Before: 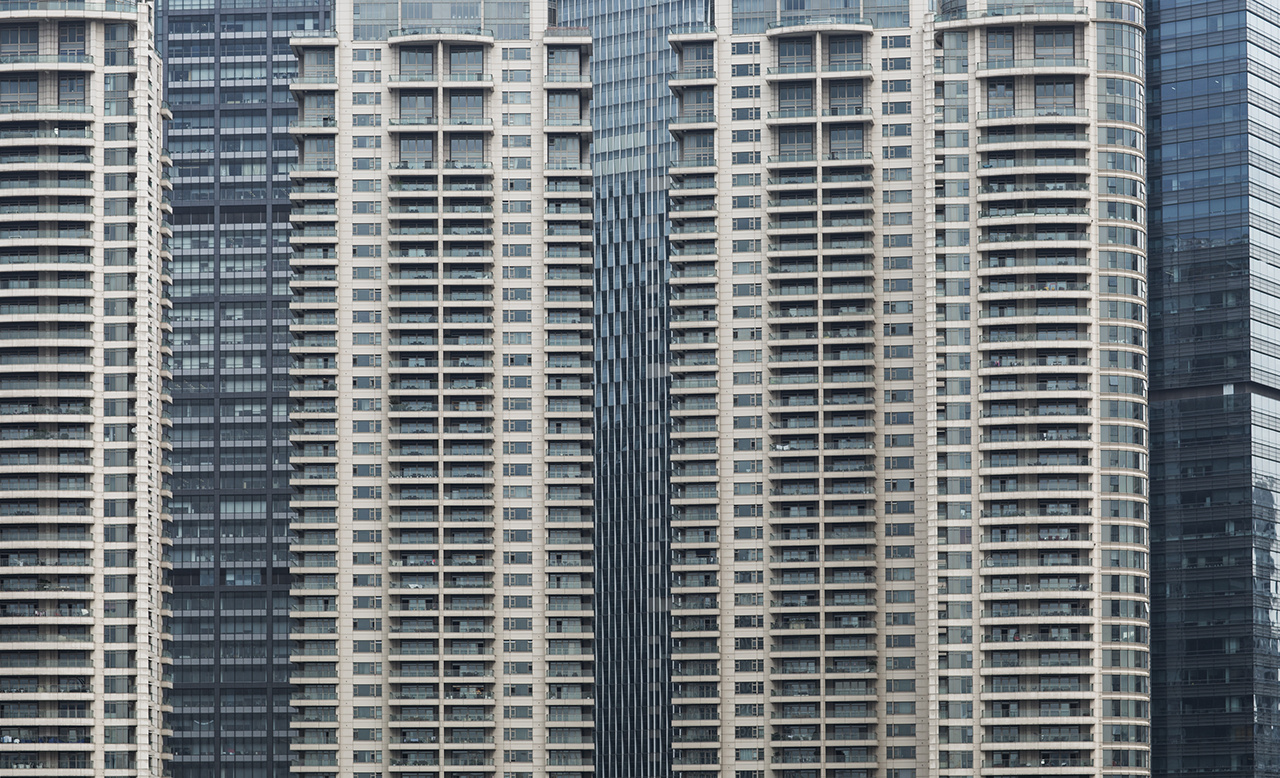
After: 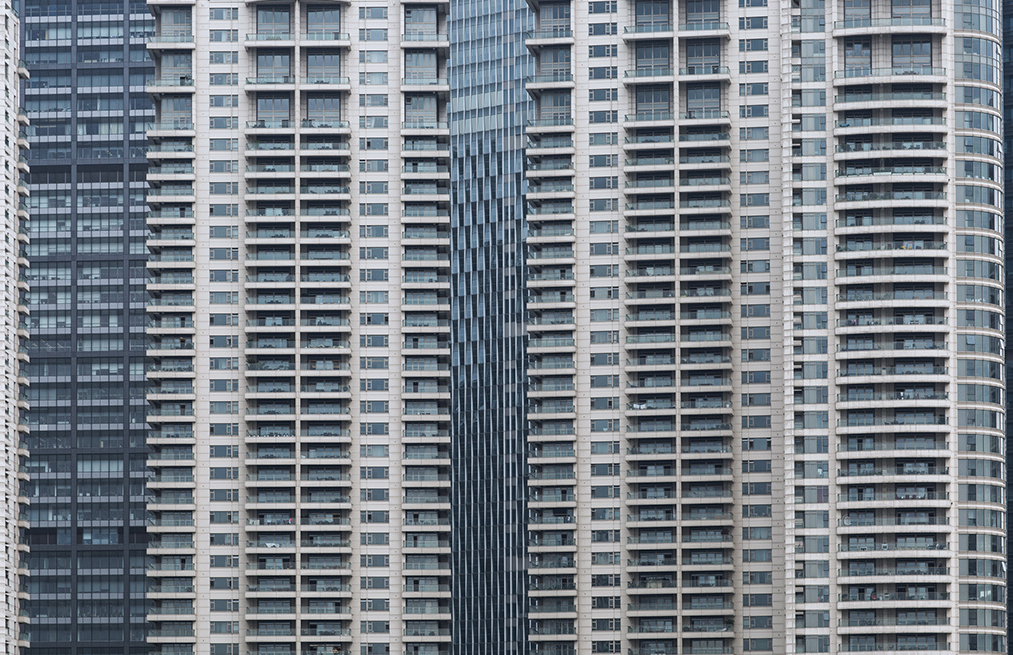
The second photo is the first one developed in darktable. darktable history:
color correction: highlights a* -0.137, highlights b* -5.91, shadows a* -0.137, shadows b* -0.137
crop: left 11.225%, top 5.381%, right 9.565%, bottom 10.314%
